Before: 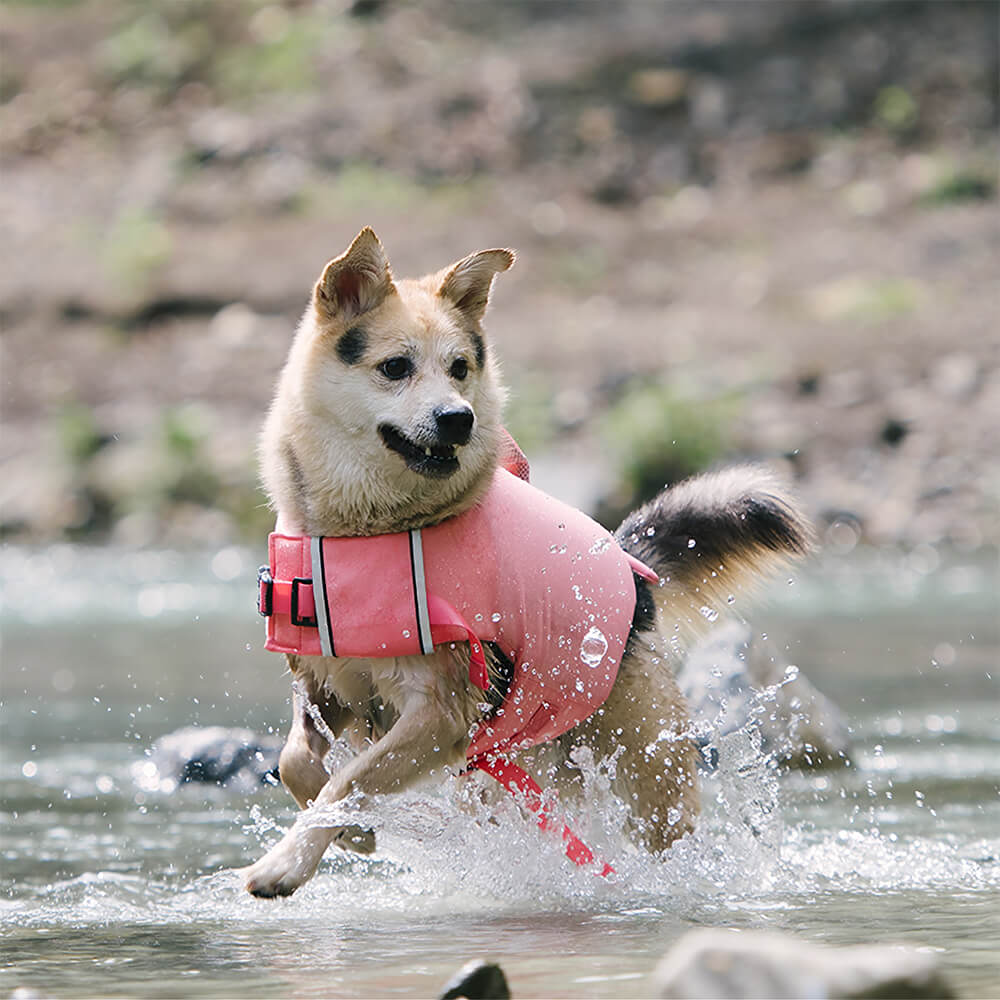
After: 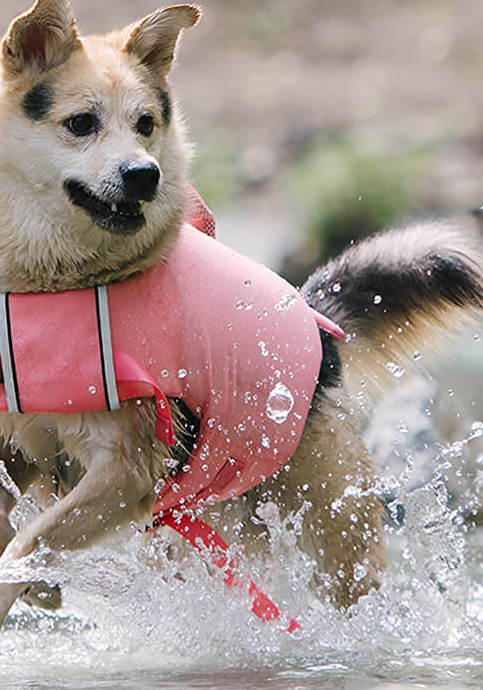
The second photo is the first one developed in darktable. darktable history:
crop: left 31.403%, top 24.438%, right 20.285%, bottom 6.471%
